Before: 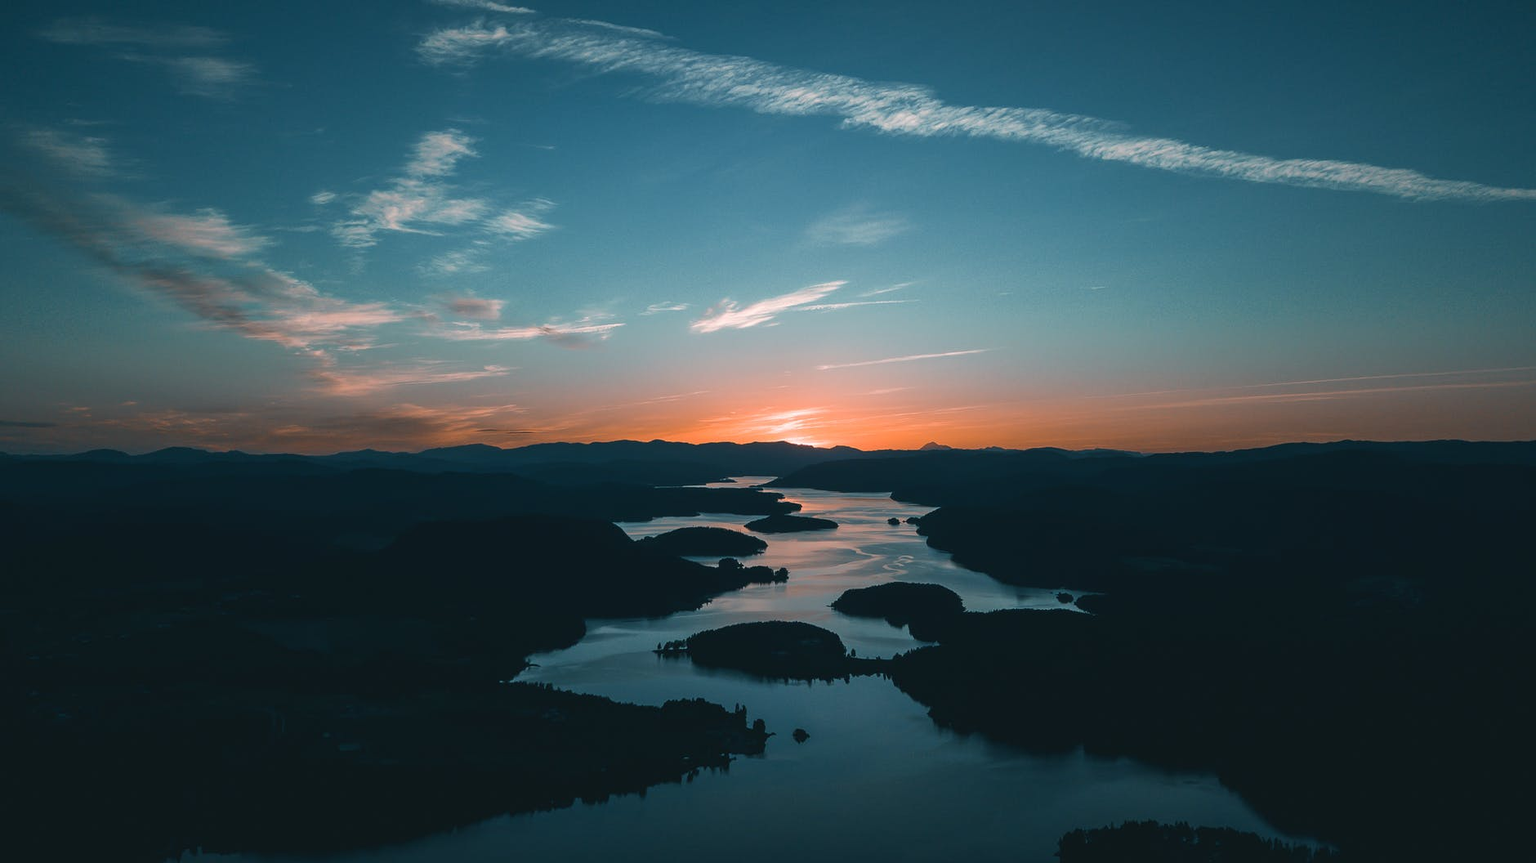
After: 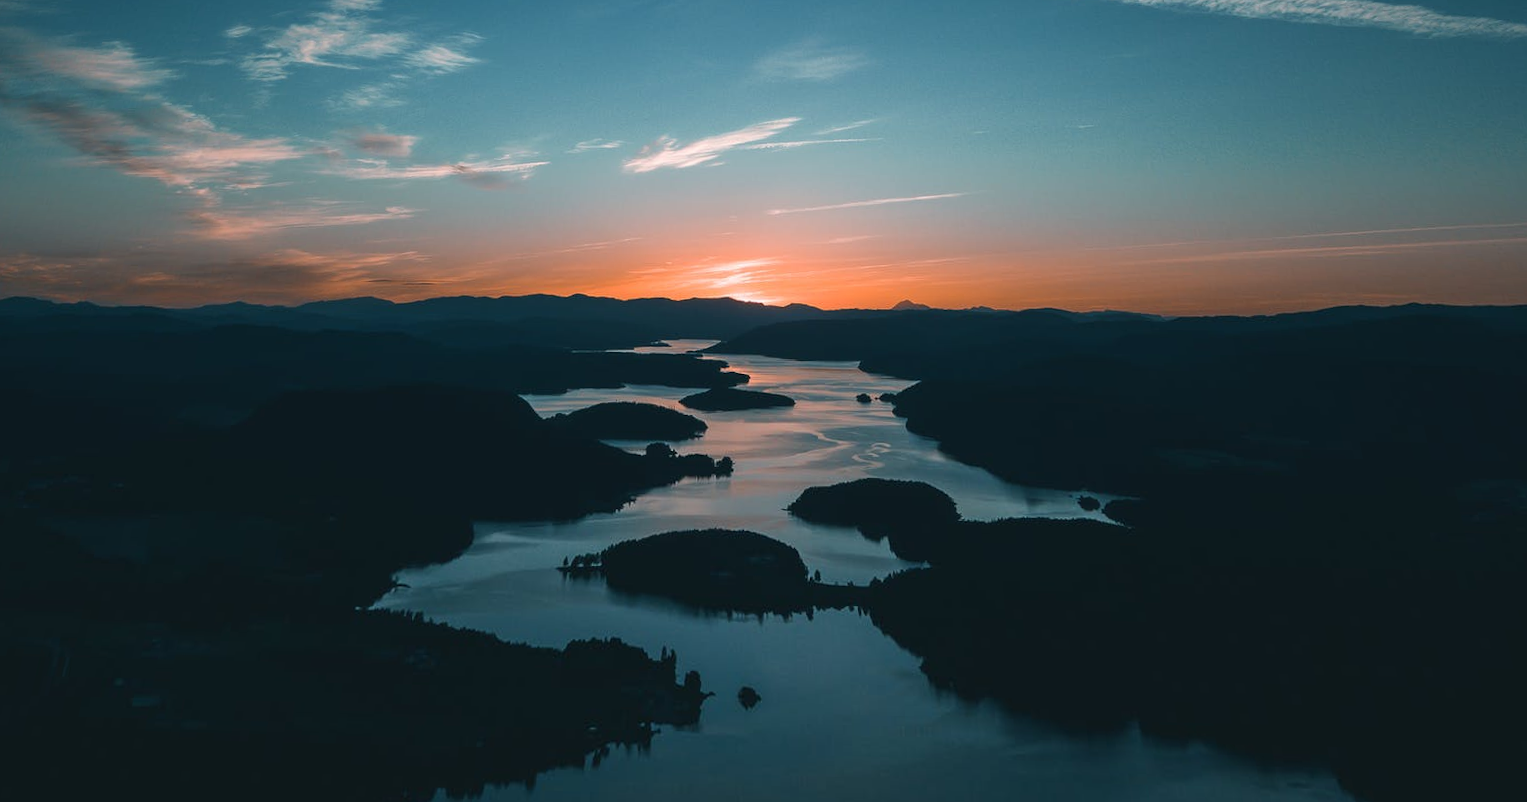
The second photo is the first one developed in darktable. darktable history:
rotate and perspective: rotation 0.72°, lens shift (vertical) -0.352, lens shift (horizontal) -0.051, crop left 0.152, crop right 0.859, crop top 0.019, crop bottom 0.964
crop and rotate: left 1.814%, top 12.818%, right 0.25%, bottom 9.225%
